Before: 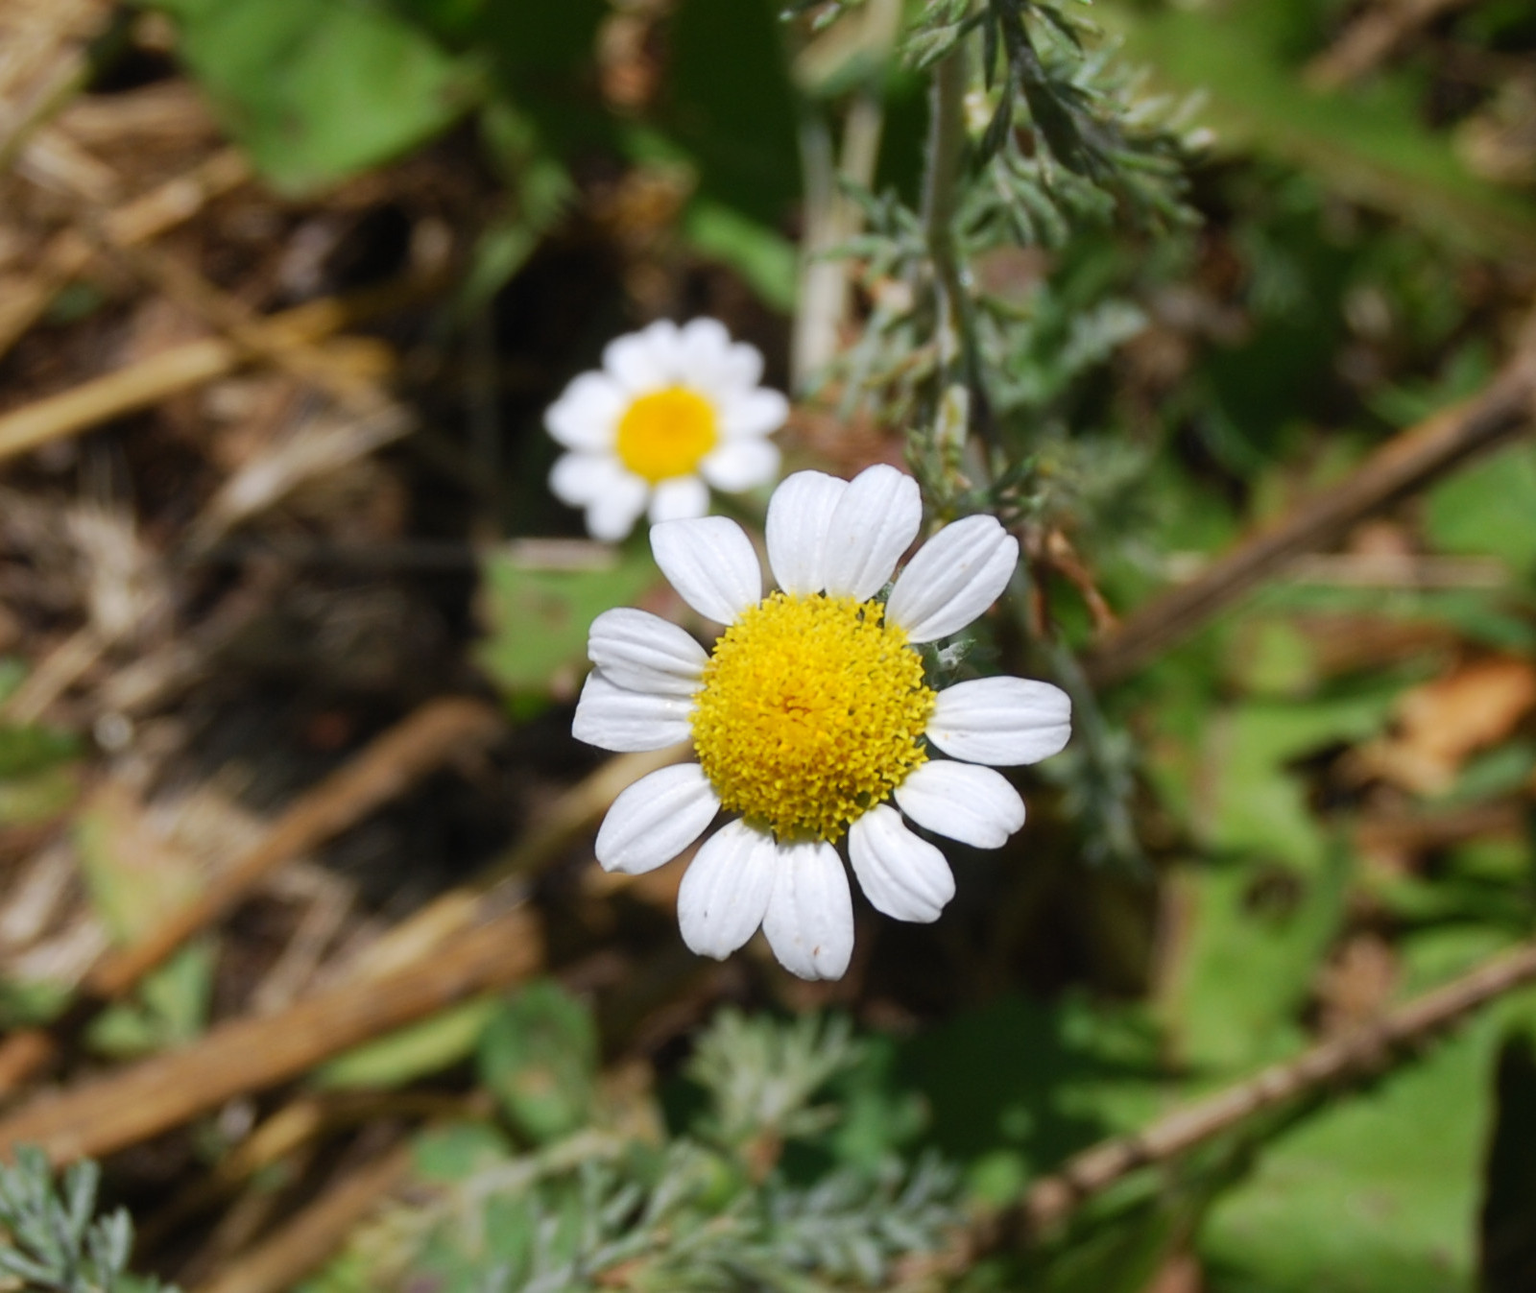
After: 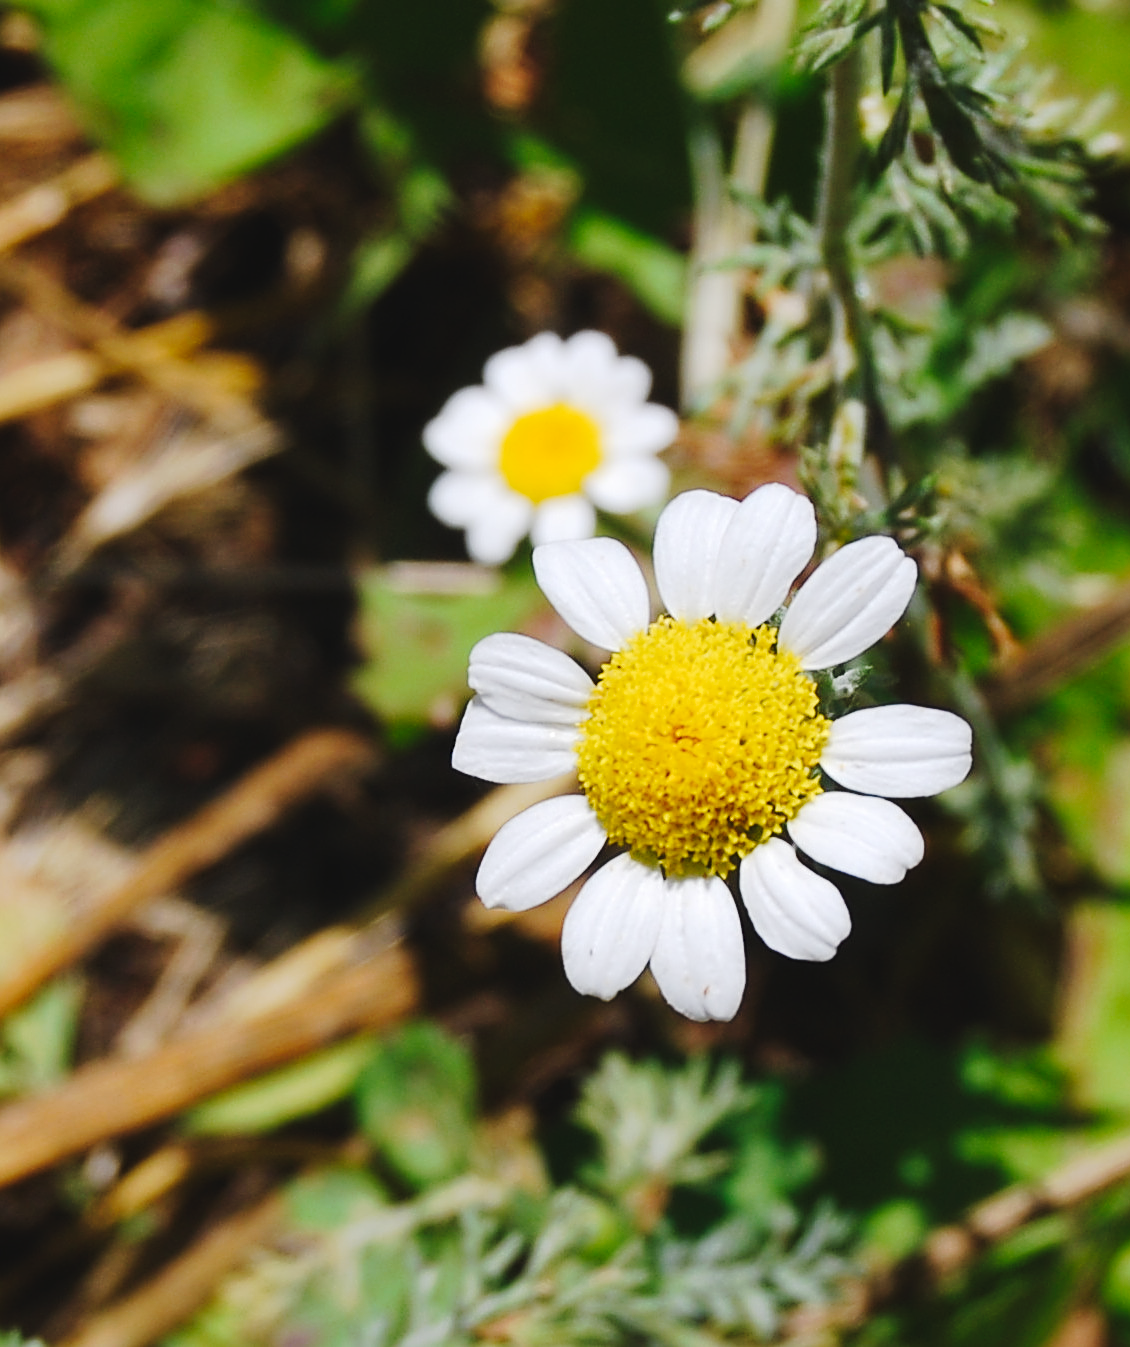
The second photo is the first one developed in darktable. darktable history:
shadows and highlights: shadows 19.92, highlights -20.39, soften with gaussian
tone curve: curves: ch0 [(0, 0) (0.003, 0.039) (0.011, 0.042) (0.025, 0.048) (0.044, 0.058) (0.069, 0.071) (0.1, 0.089) (0.136, 0.114) (0.177, 0.146) (0.224, 0.199) (0.277, 0.27) (0.335, 0.364) (0.399, 0.47) (0.468, 0.566) (0.543, 0.643) (0.623, 0.73) (0.709, 0.8) (0.801, 0.863) (0.898, 0.925) (1, 1)], preserve colors none
crop and rotate: left 9.022%, right 20.304%
sharpen: on, module defaults
